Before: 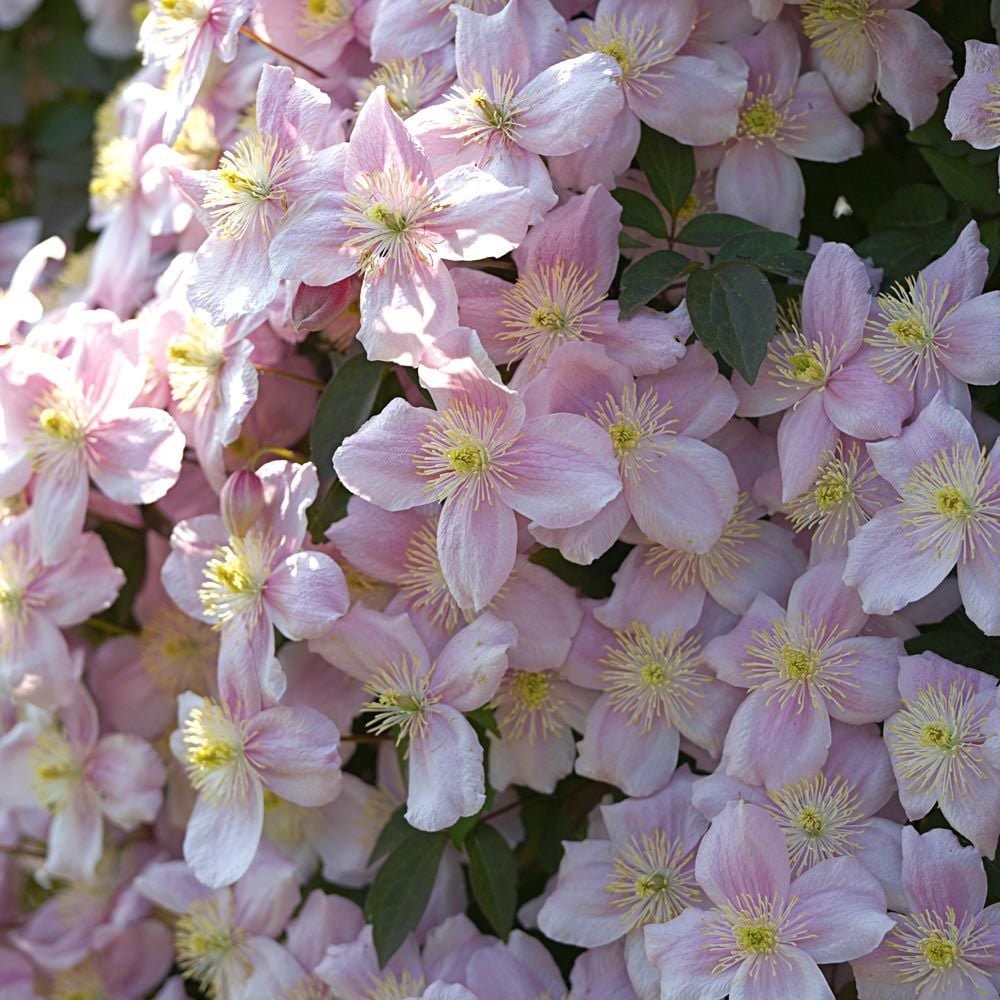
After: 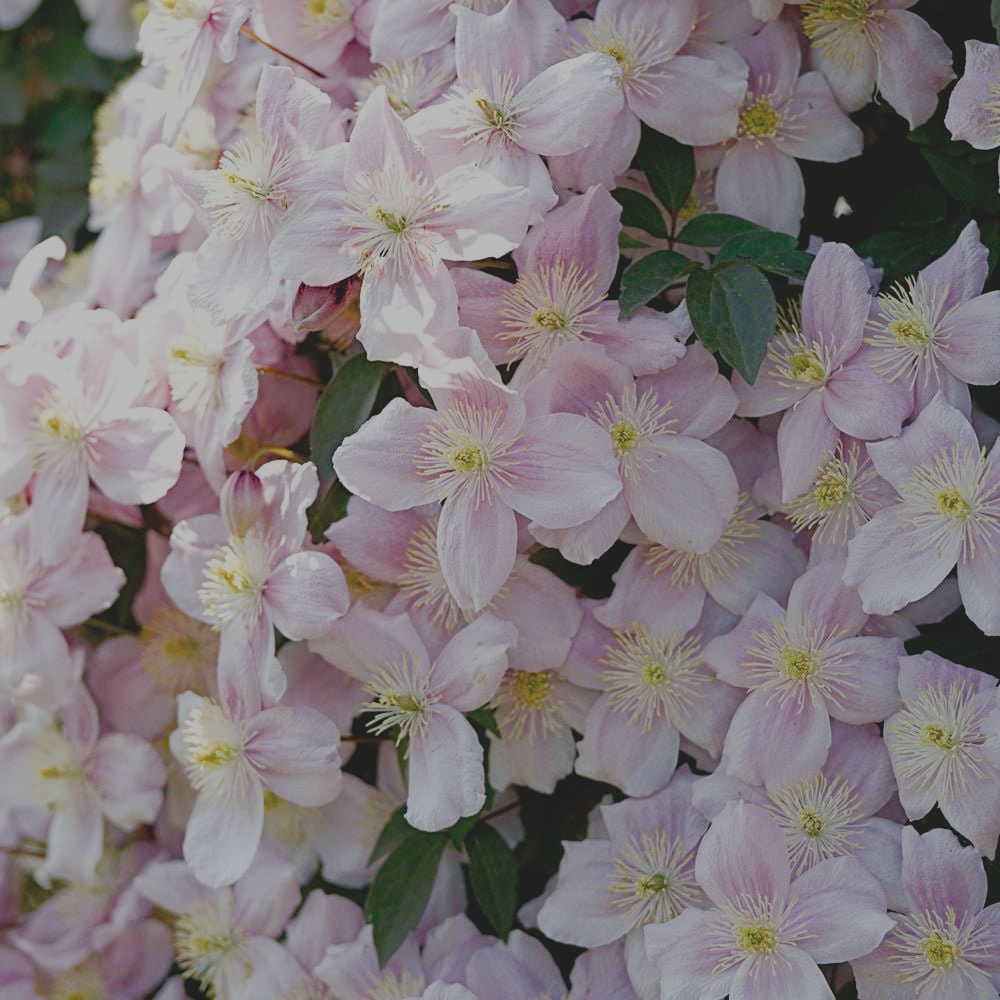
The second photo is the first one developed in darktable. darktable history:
exposure: exposure 0.194 EV, compensate highlight preservation false
filmic rgb: middle gray luminance 29.91%, black relative exposure -8.97 EV, white relative exposure 6.99 EV, target black luminance 0%, hardness 2.92, latitude 1.47%, contrast 0.963, highlights saturation mix 3.85%, shadows ↔ highlights balance 11.48%, add noise in highlights 0.001, preserve chrominance no, color science v4 (2020), iterations of high-quality reconstruction 10
contrast brightness saturation: contrast -0.241, saturation -0.446
color balance rgb: shadows lift › chroma 2%, shadows lift › hue 183.87°, perceptual saturation grading › global saturation 20%, perceptual saturation grading › highlights -25.886%, perceptual saturation grading › shadows 24.962%, global vibrance 16.311%, saturation formula JzAzBz (2021)
